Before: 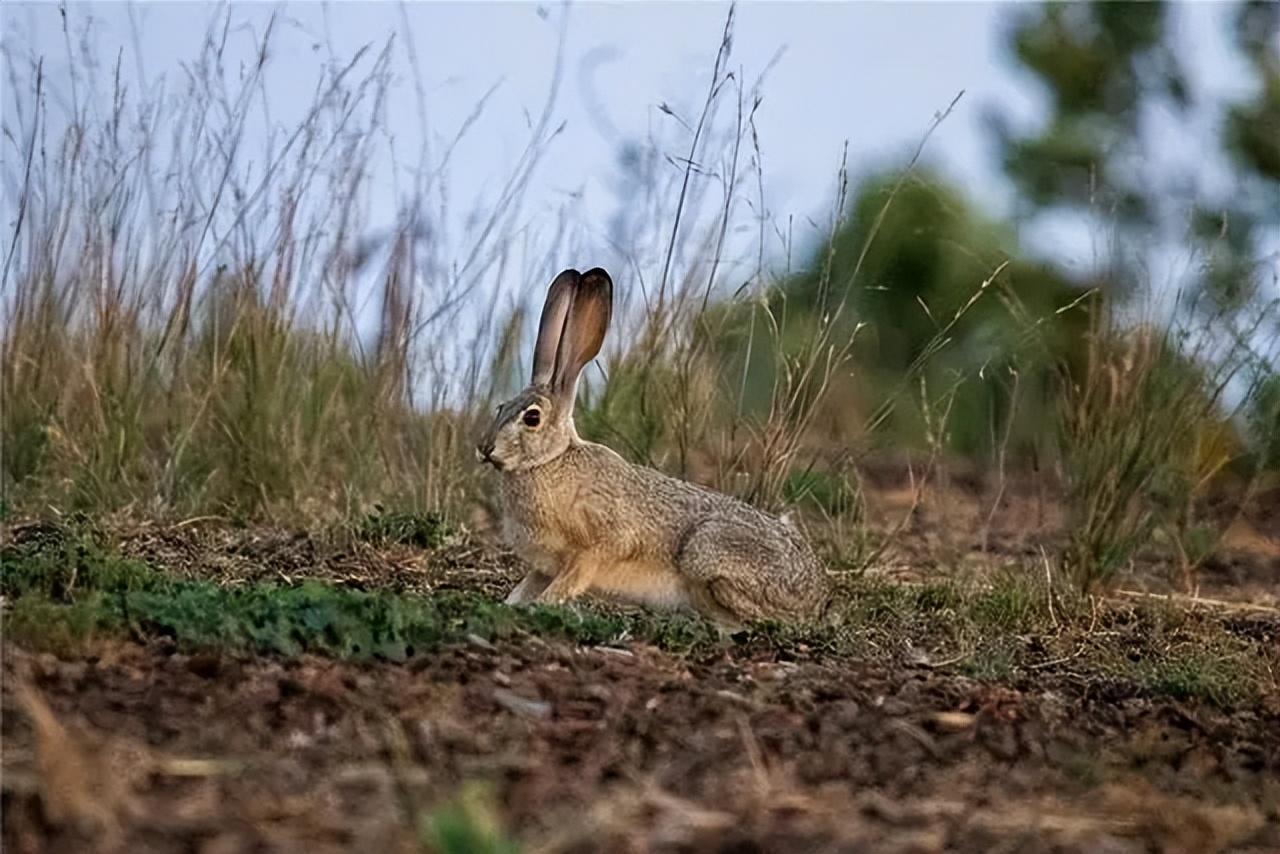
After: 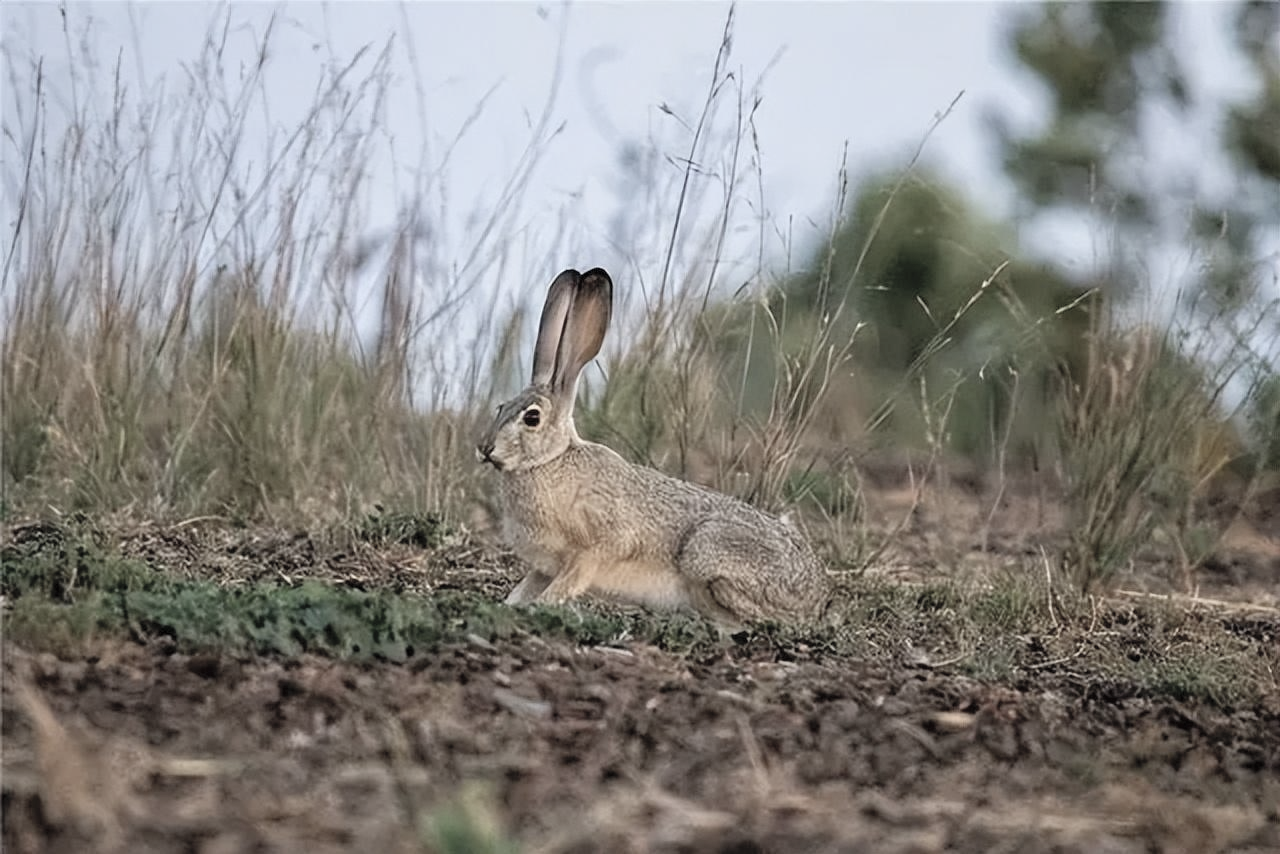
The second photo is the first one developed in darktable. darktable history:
contrast brightness saturation: brightness 0.181, saturation -0.486
